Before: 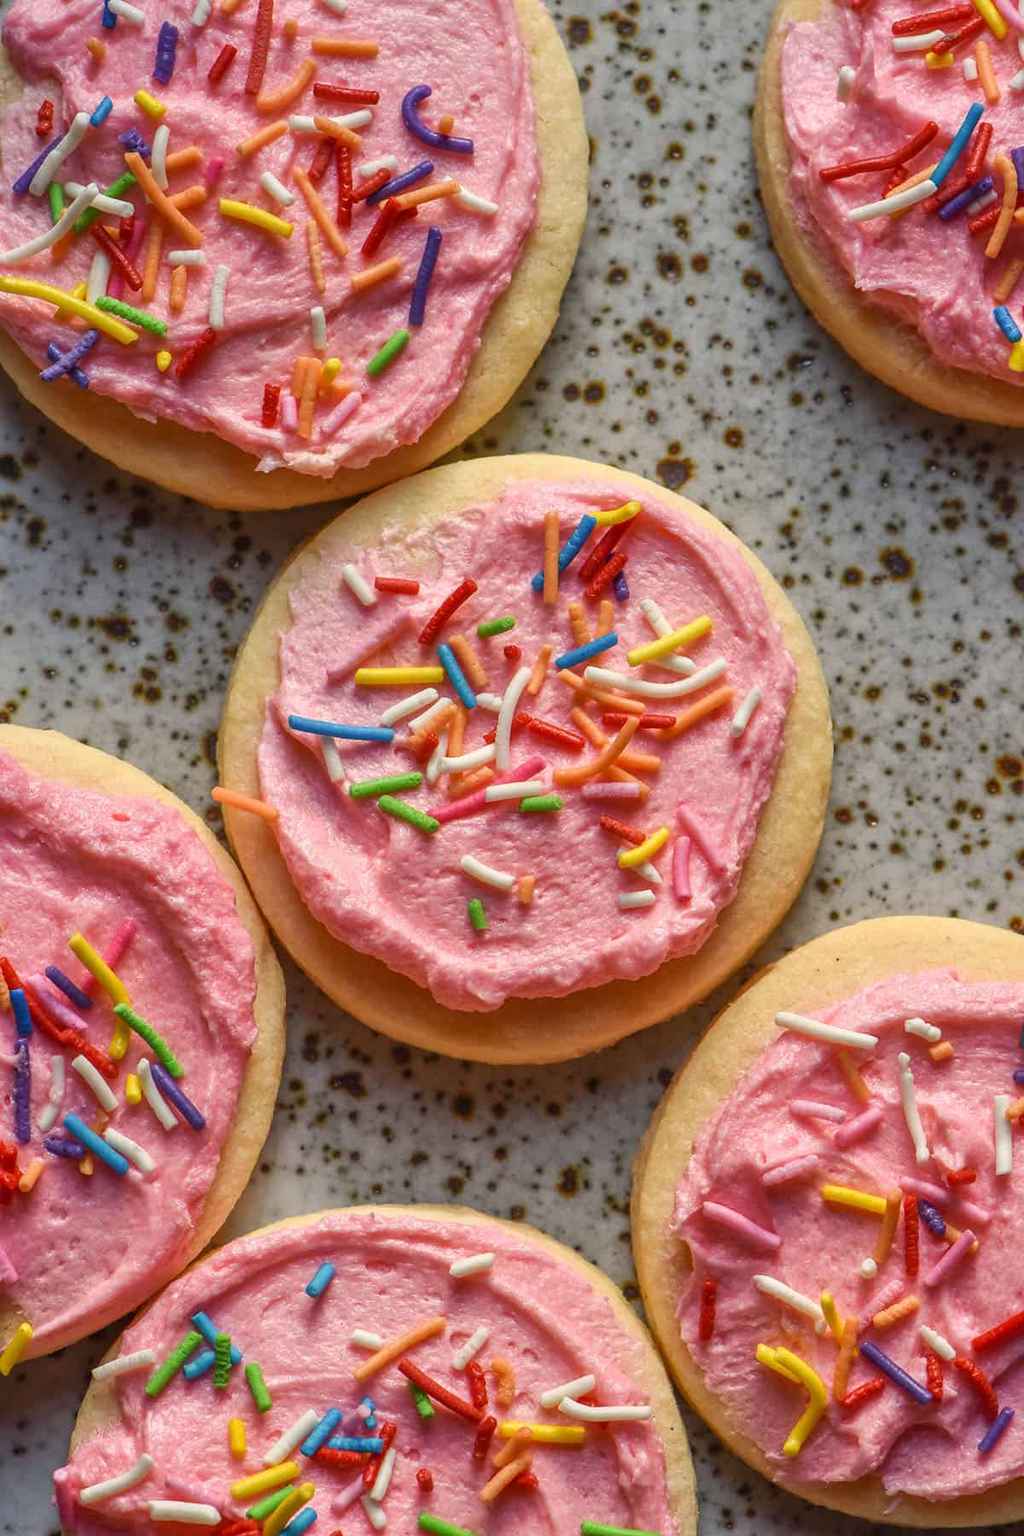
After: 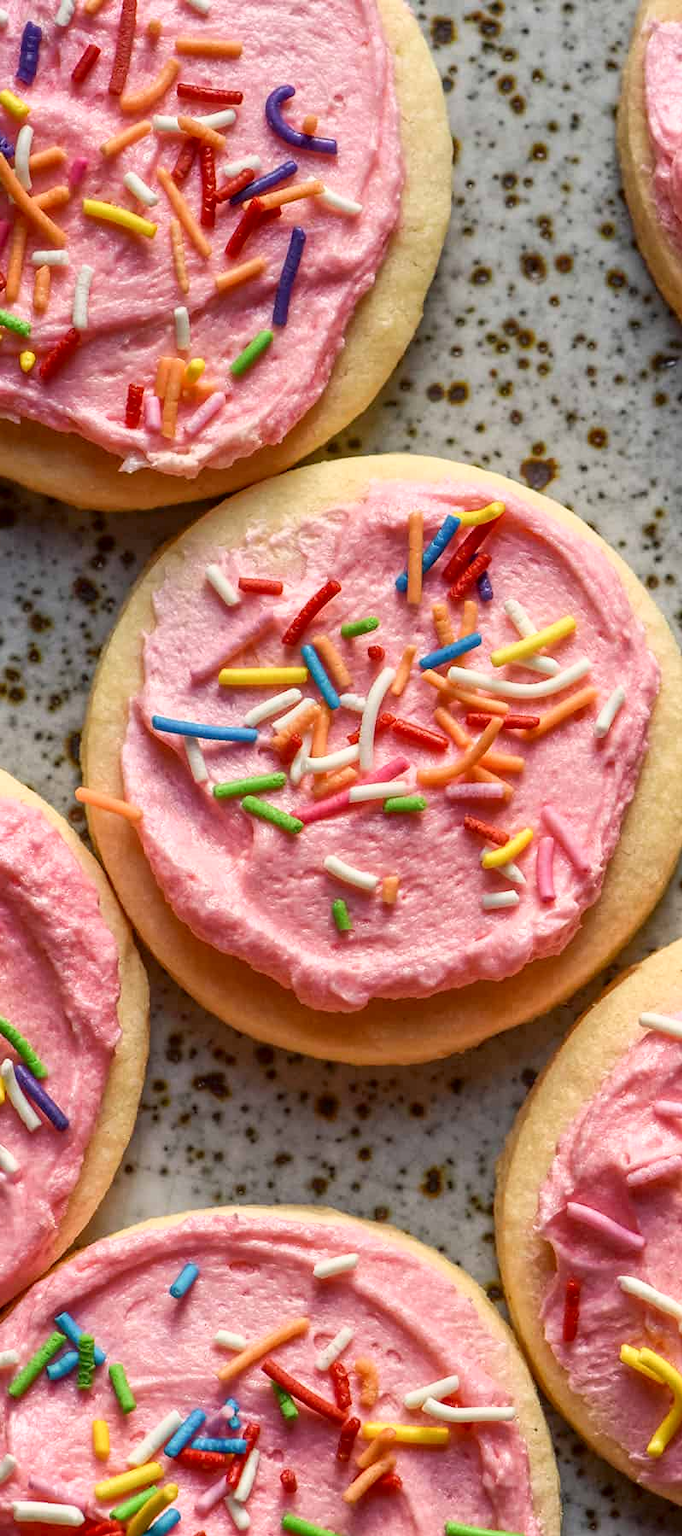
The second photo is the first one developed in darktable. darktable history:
exposure: black level correction 0.002, exposure 0.15 EV, compensate highlight preservation false
crop and rotate: left 13.342%, right 19.991%
shadows and highlights: shadows -62.32, white point adjustment -5.22, highlights 61.59
